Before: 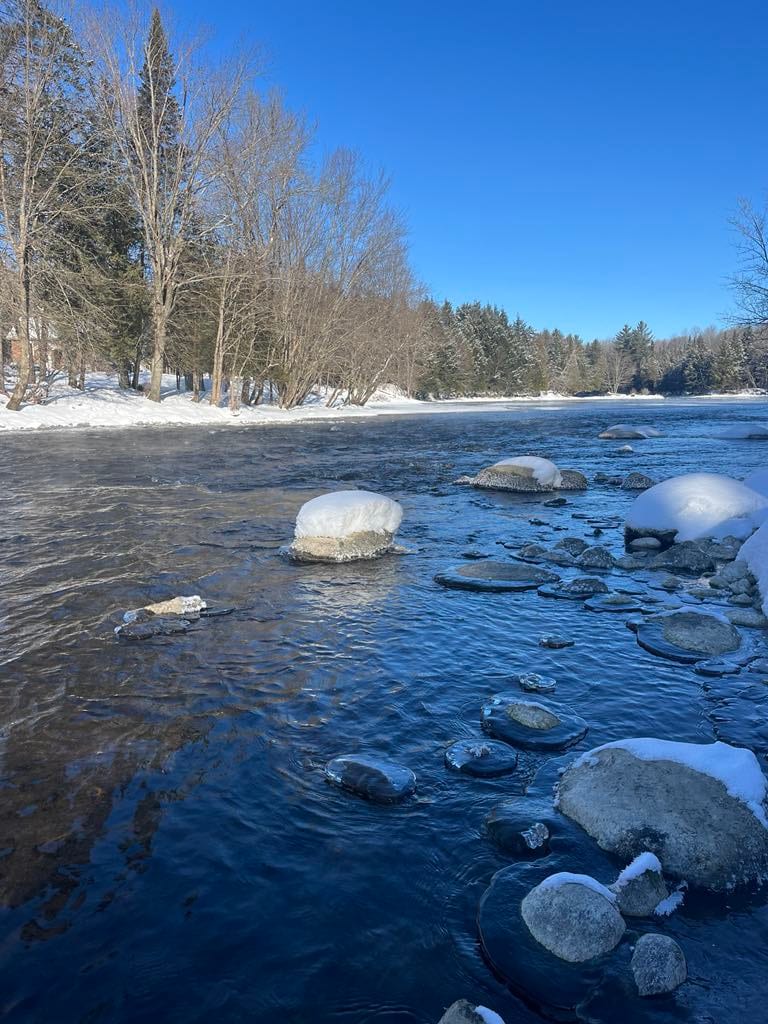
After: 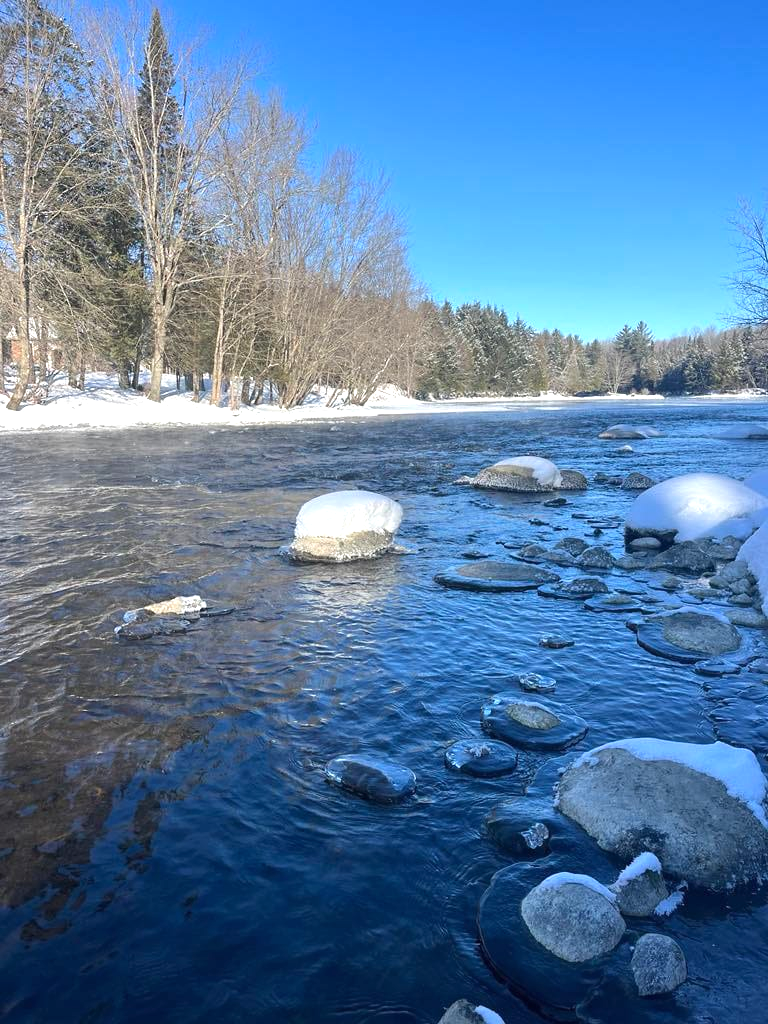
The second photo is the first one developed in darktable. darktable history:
exposure: black level correction 0, exposure 0.589 EV, compensate highlight preservation false
